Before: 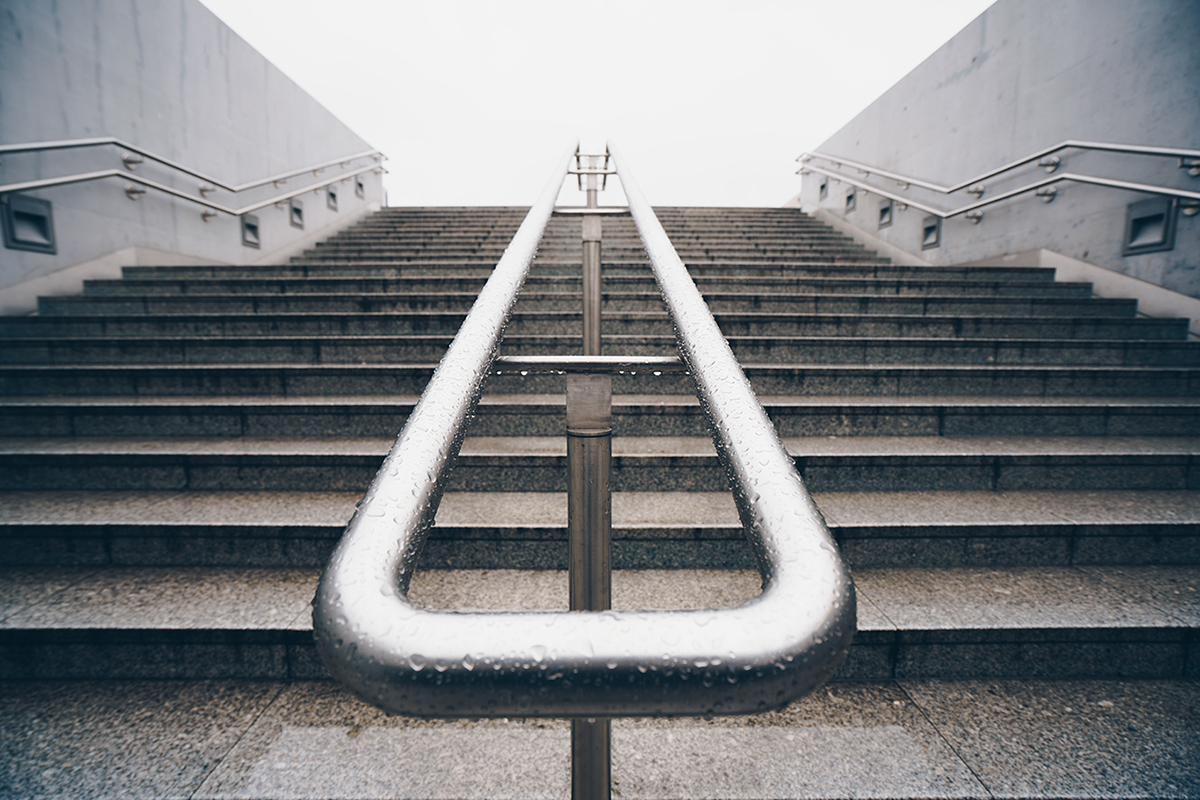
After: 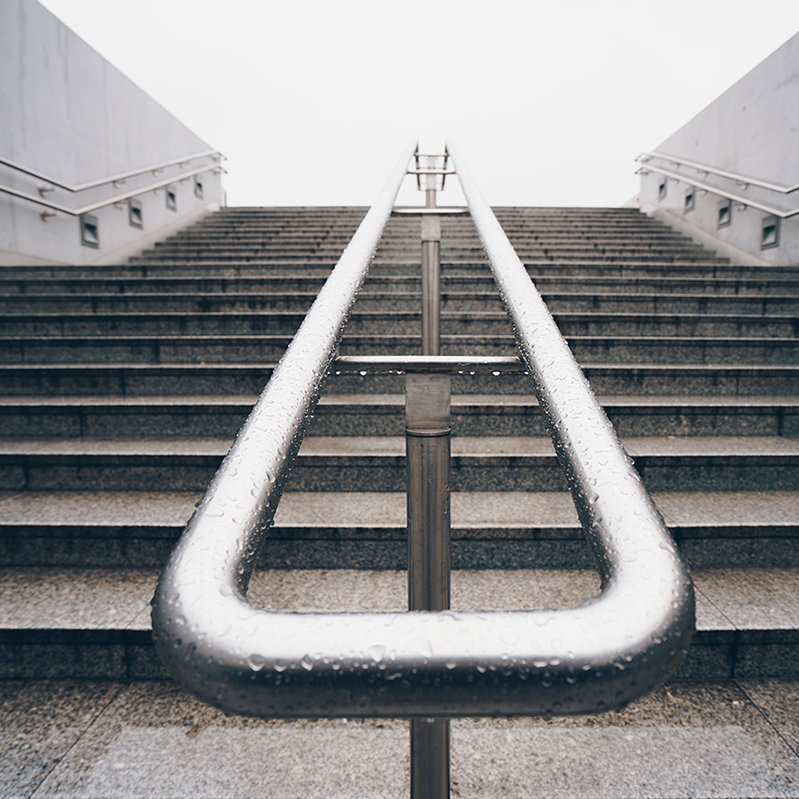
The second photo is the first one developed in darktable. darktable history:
crop and rotate: left 13.437%, right 19.955%
